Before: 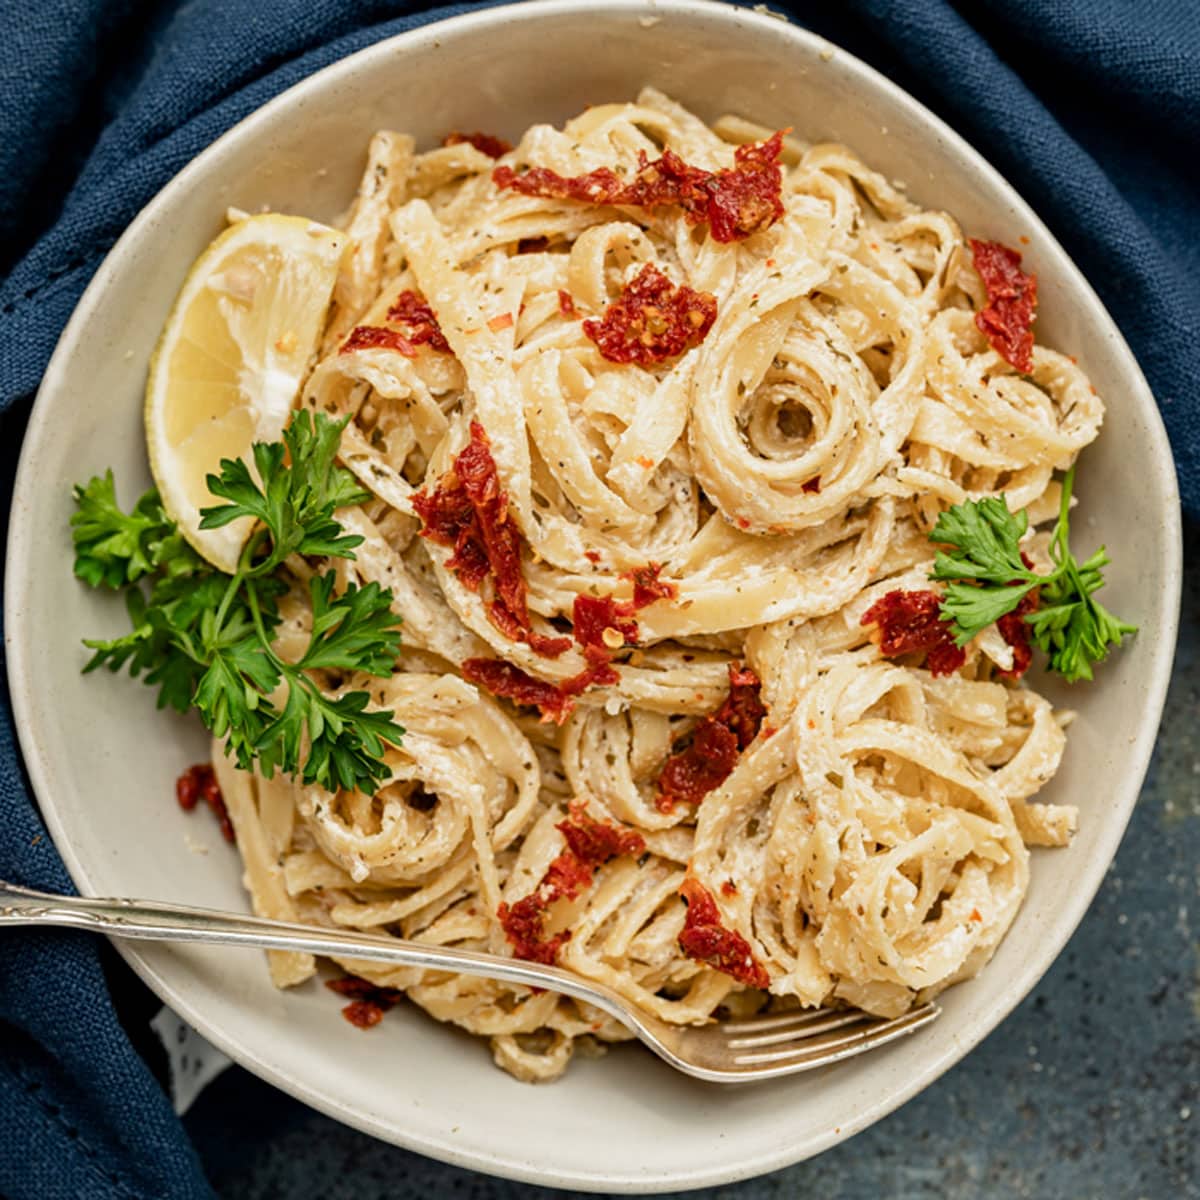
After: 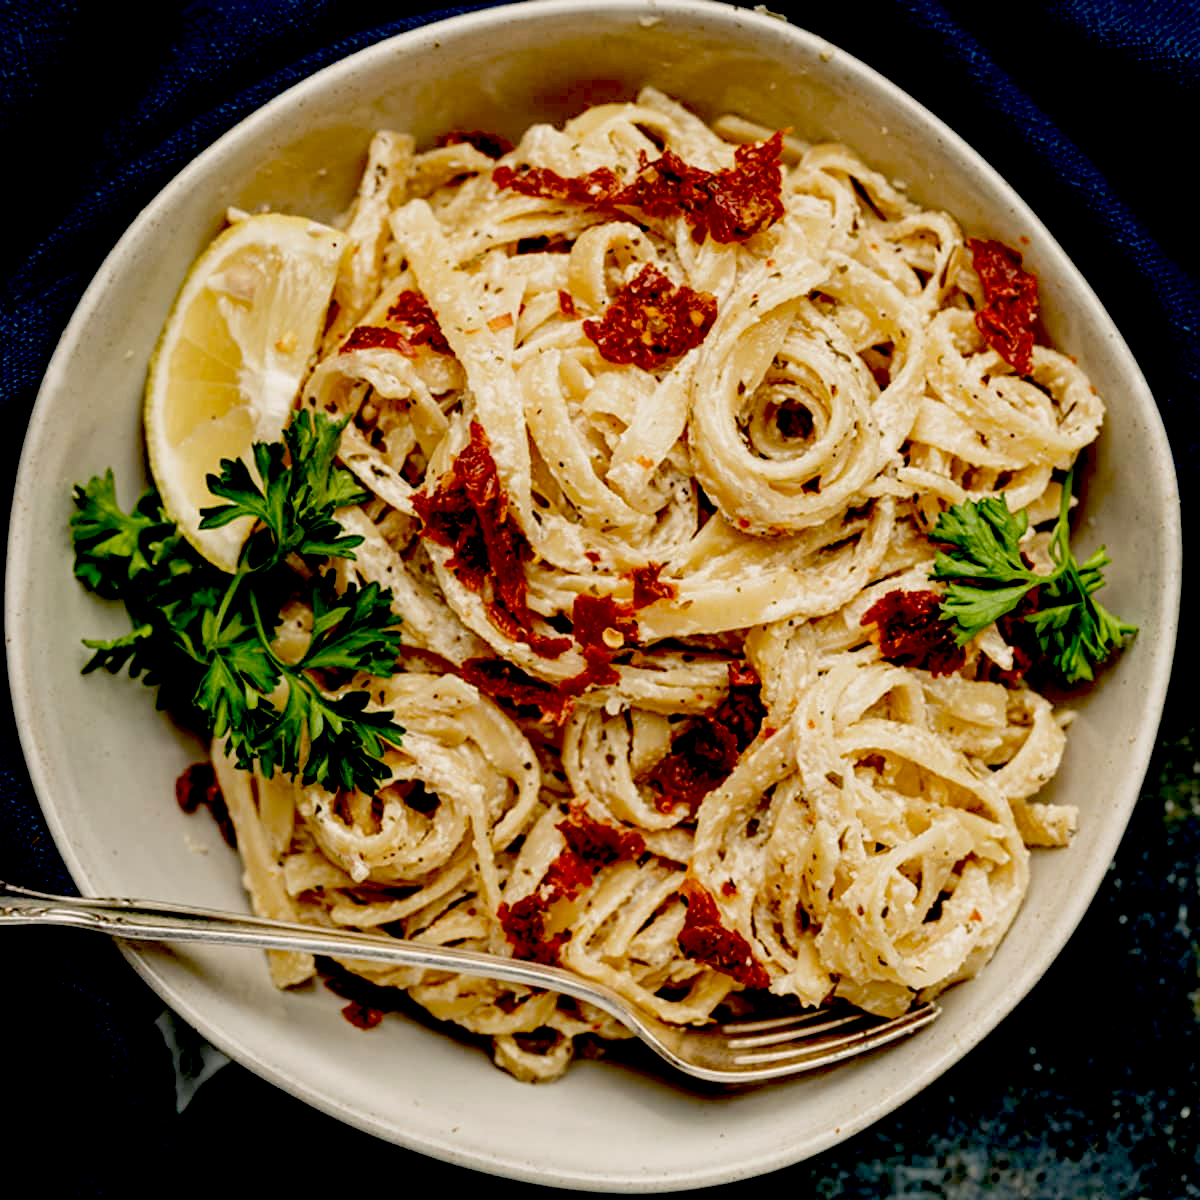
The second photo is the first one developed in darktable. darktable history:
color correction: highlights a* 2.77, highlights b* 5.01, shadows a* -2.23, shadows b* -4.93, saturation 0.801
exposure: black level correction 0.098, exposure -0.083 EV, compensate highlight preservation false
